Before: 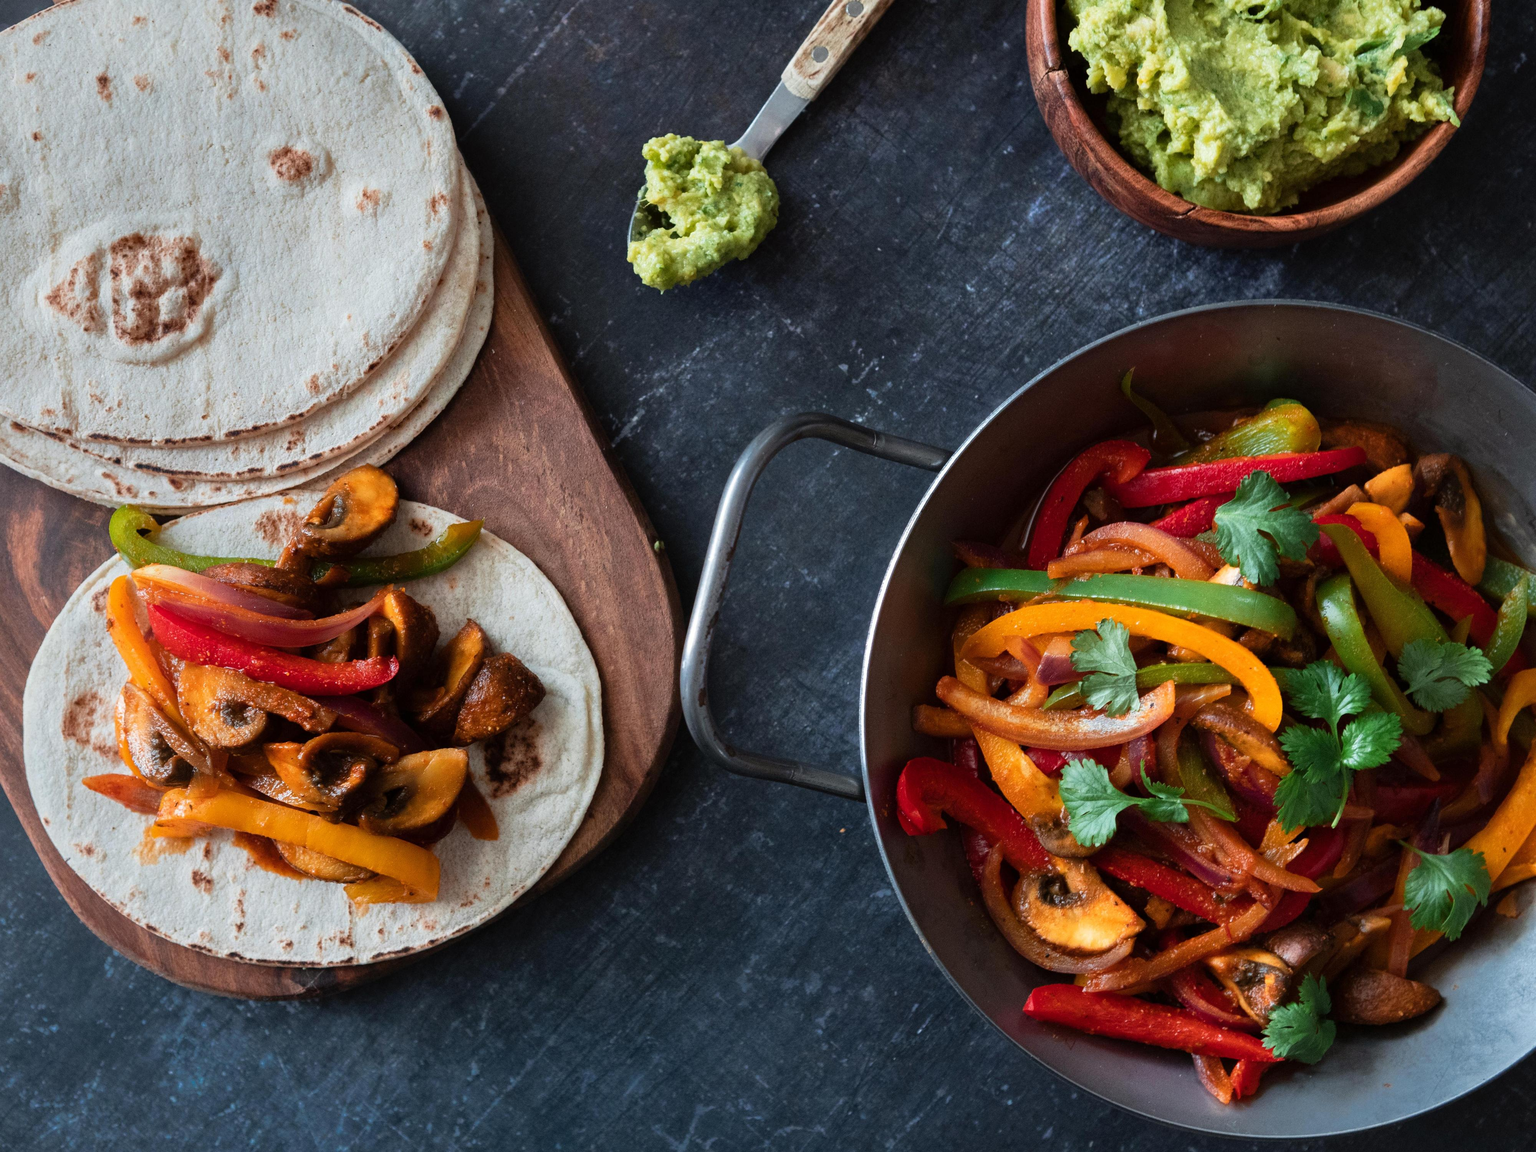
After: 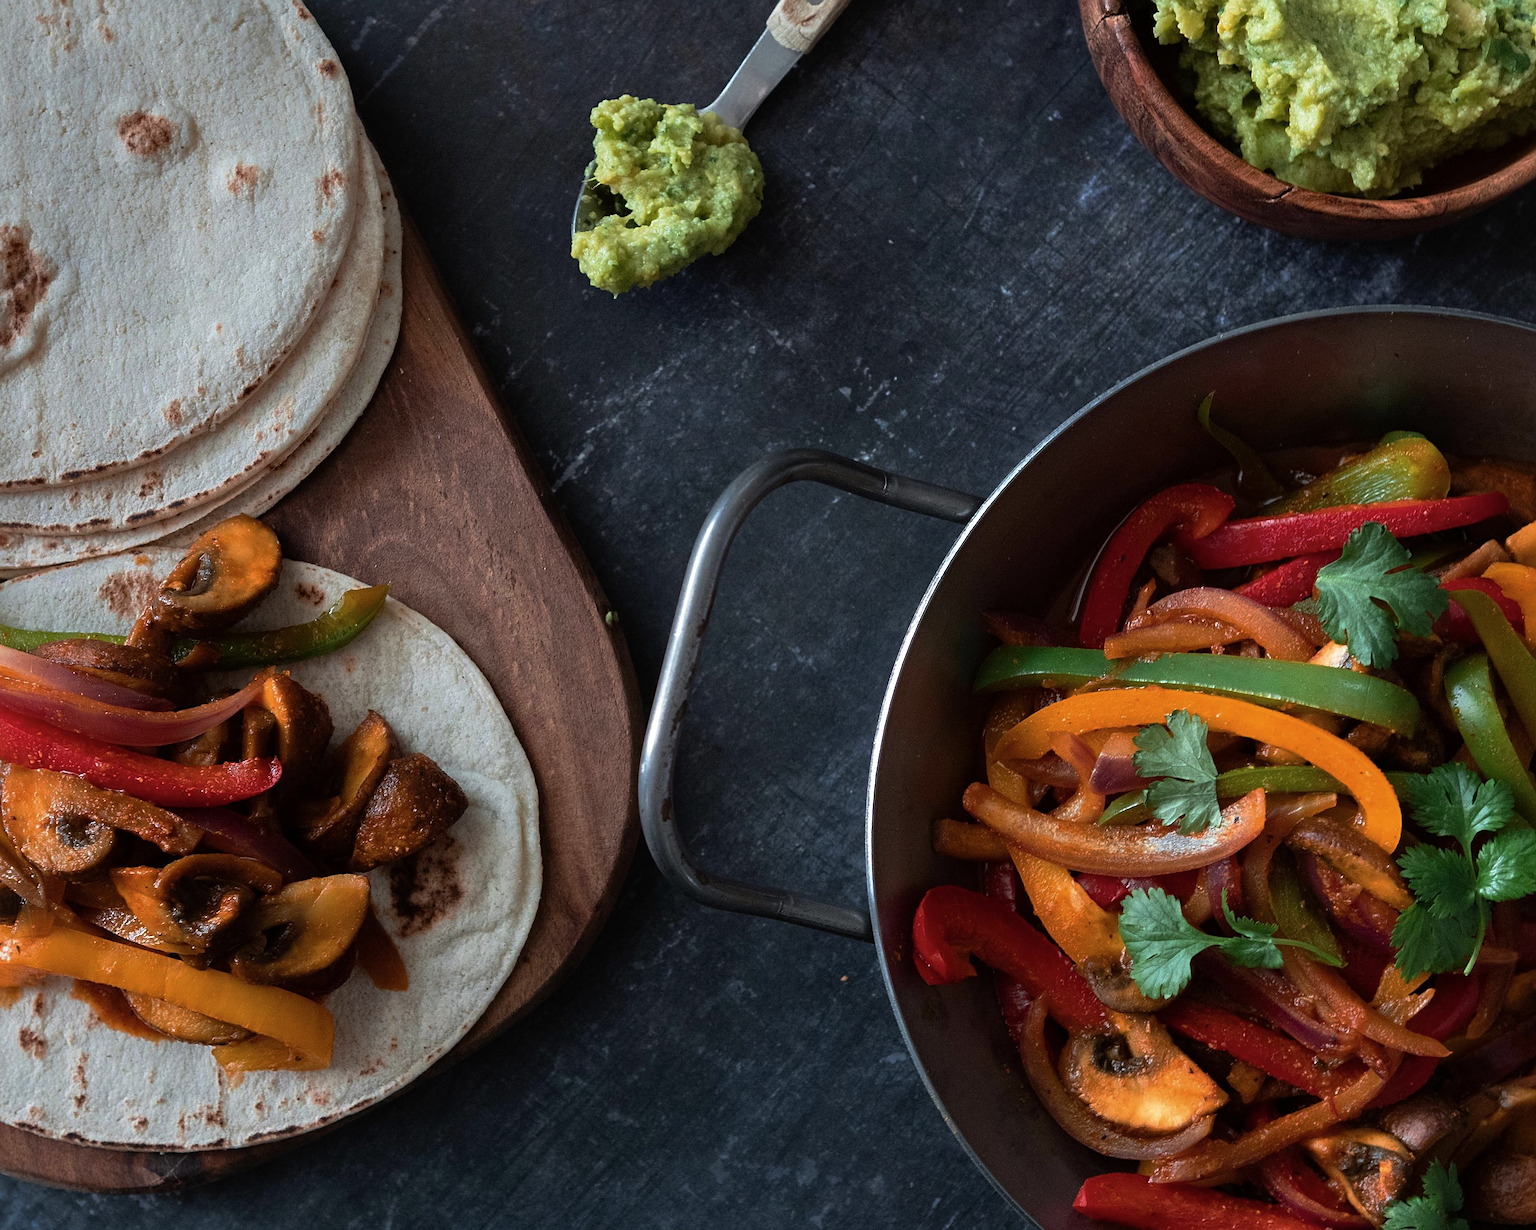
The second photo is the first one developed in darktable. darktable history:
sharpen: on, module defaults
crop: left 11.517%, top 5.127%, right 9.581%, bottom 10.605%
base curve: curves: ch0 [(0, 0) (0.595, 0.418) (1, 1)], preserve colors none
contrast brightness saturation: saturation -0.058
